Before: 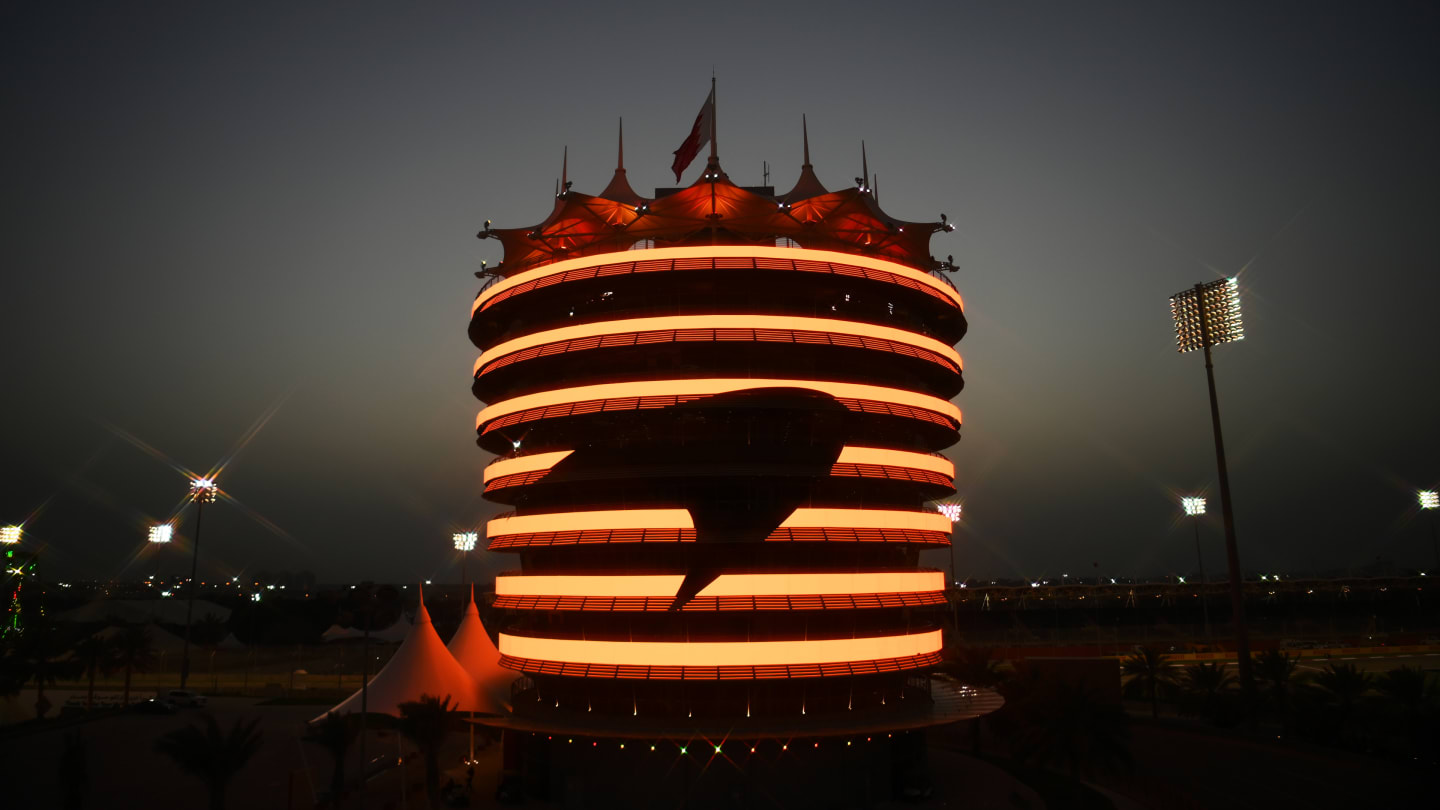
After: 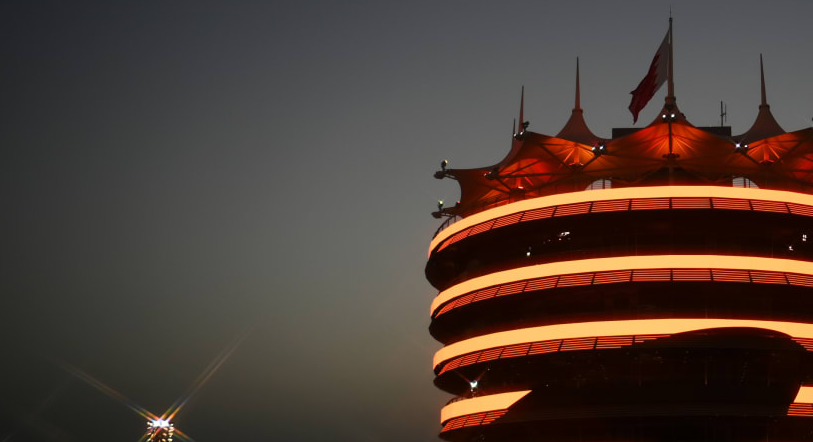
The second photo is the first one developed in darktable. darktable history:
crop and rotate: left 3.031%, top 7.52%, right 40.496%, bottom 37.816%
